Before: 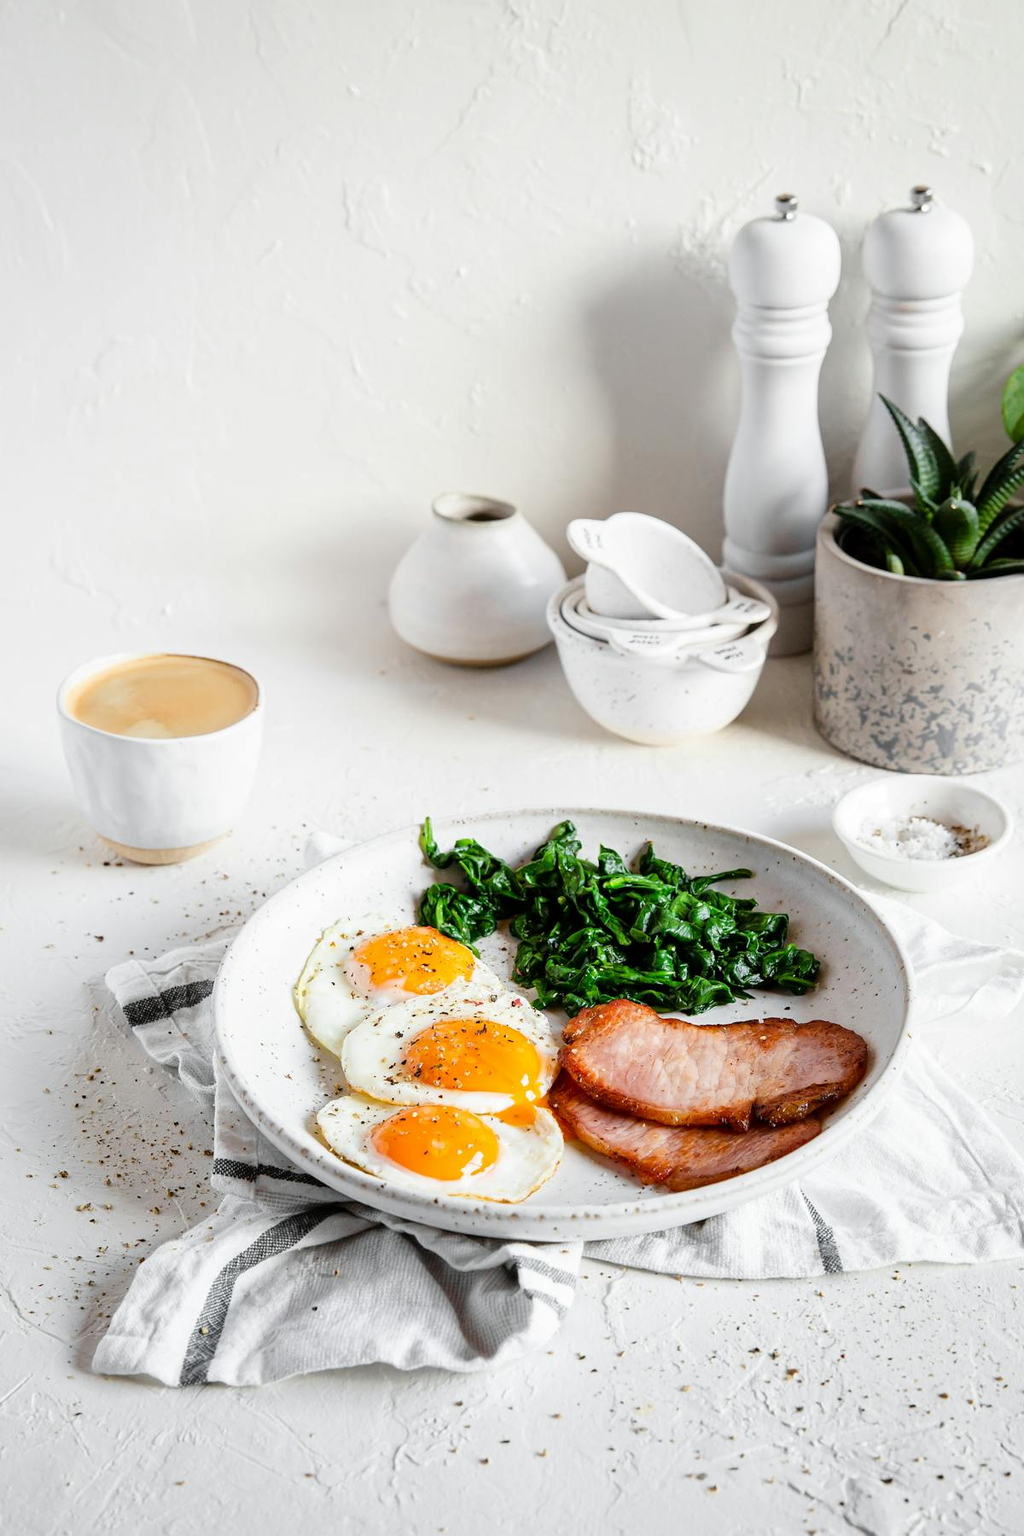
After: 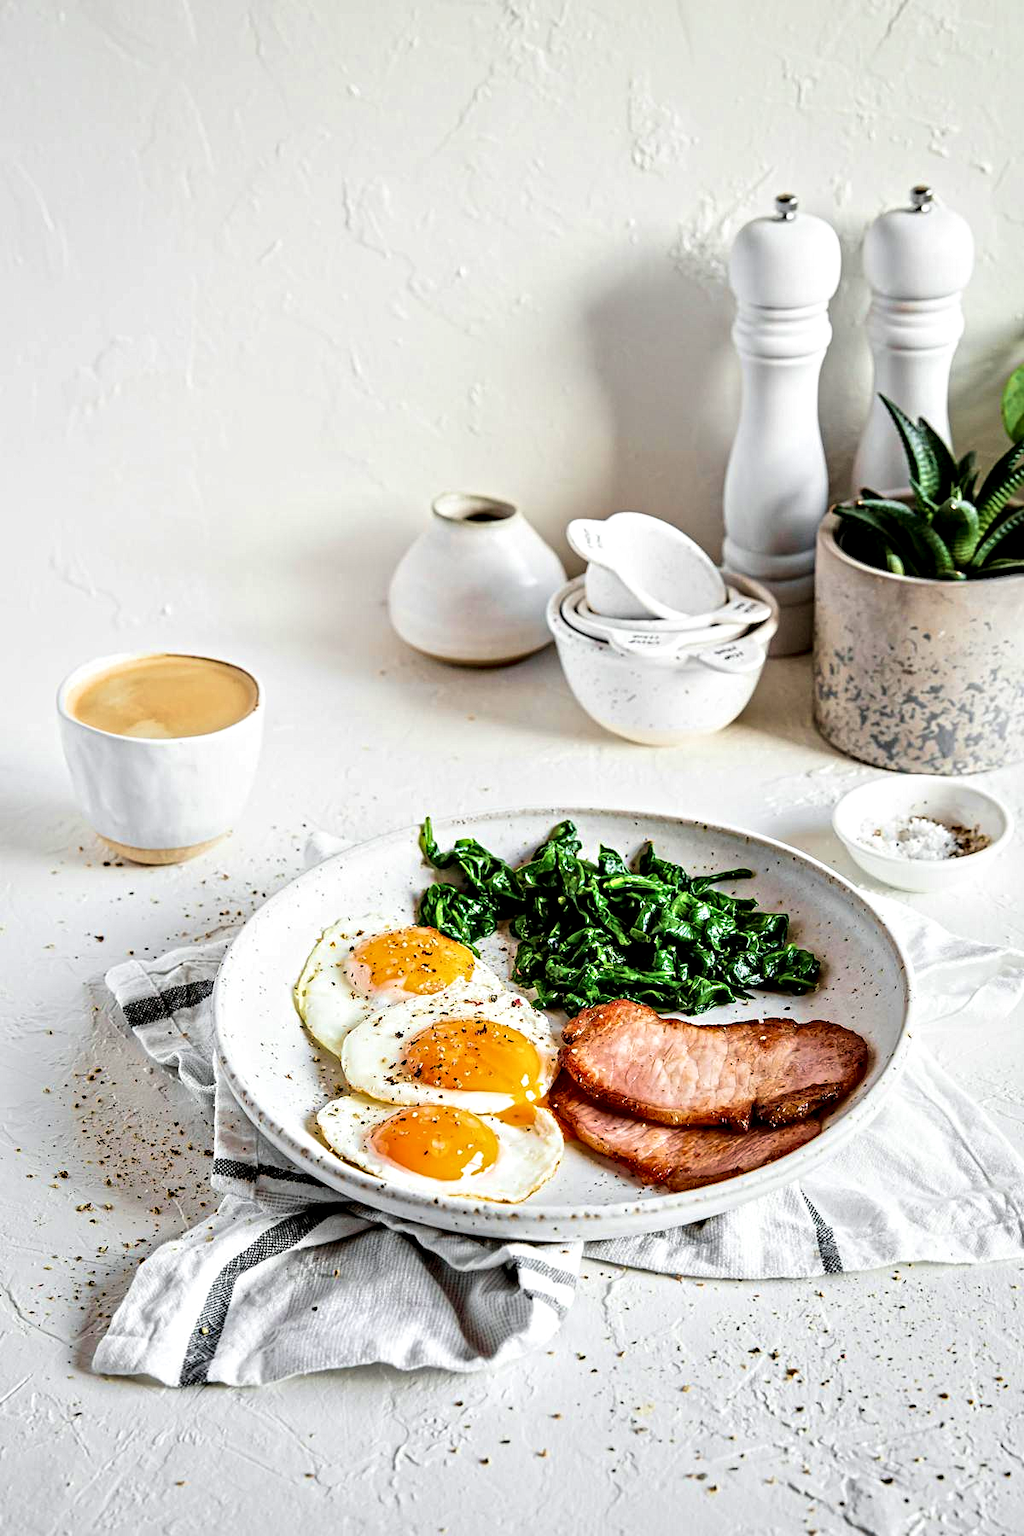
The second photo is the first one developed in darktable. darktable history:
velvia: strength 50%
contrast equalizer: octaves 7, y [[0.5, 0.542, 0.583, 0.625, 0.667, 0.708], [0.5 ×6], [0.5 ×6], [0 ×6], [0 ×6]]
